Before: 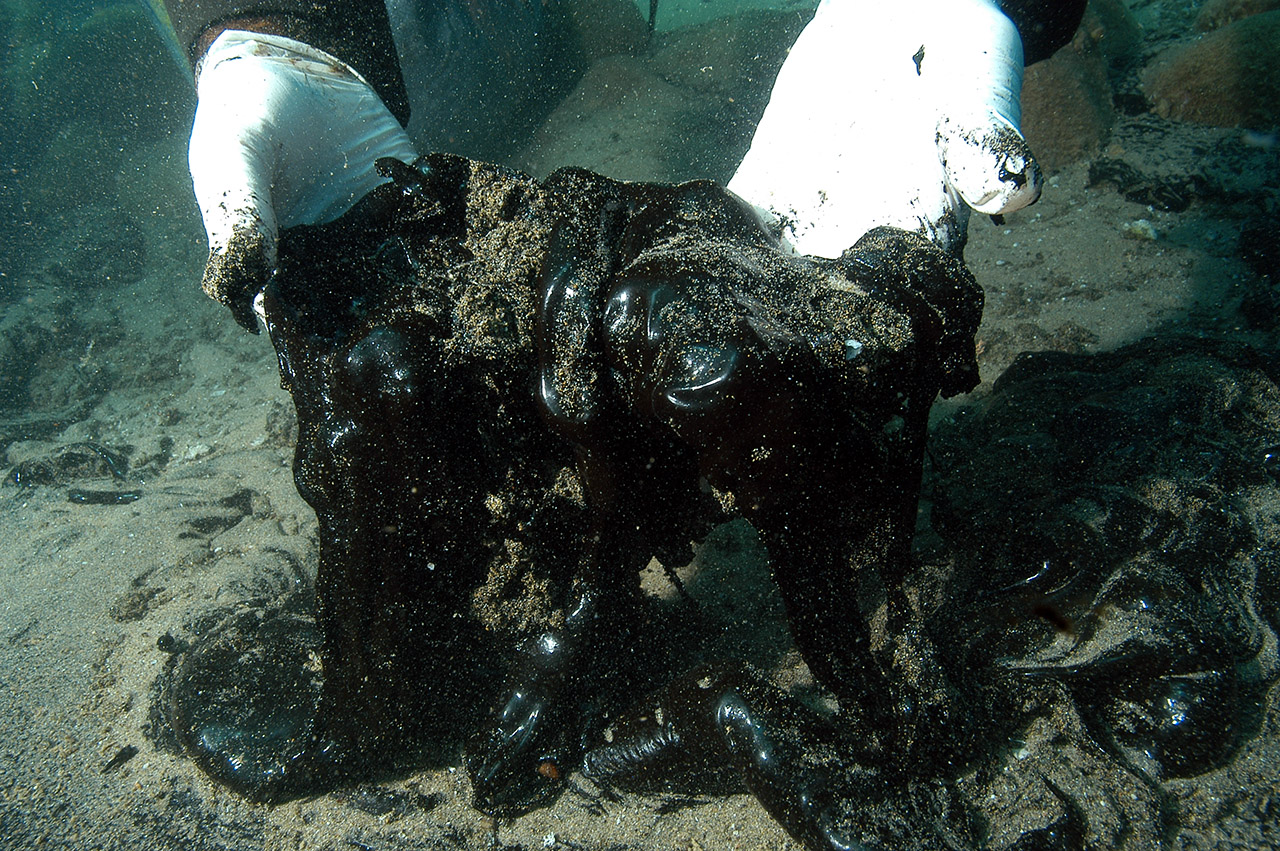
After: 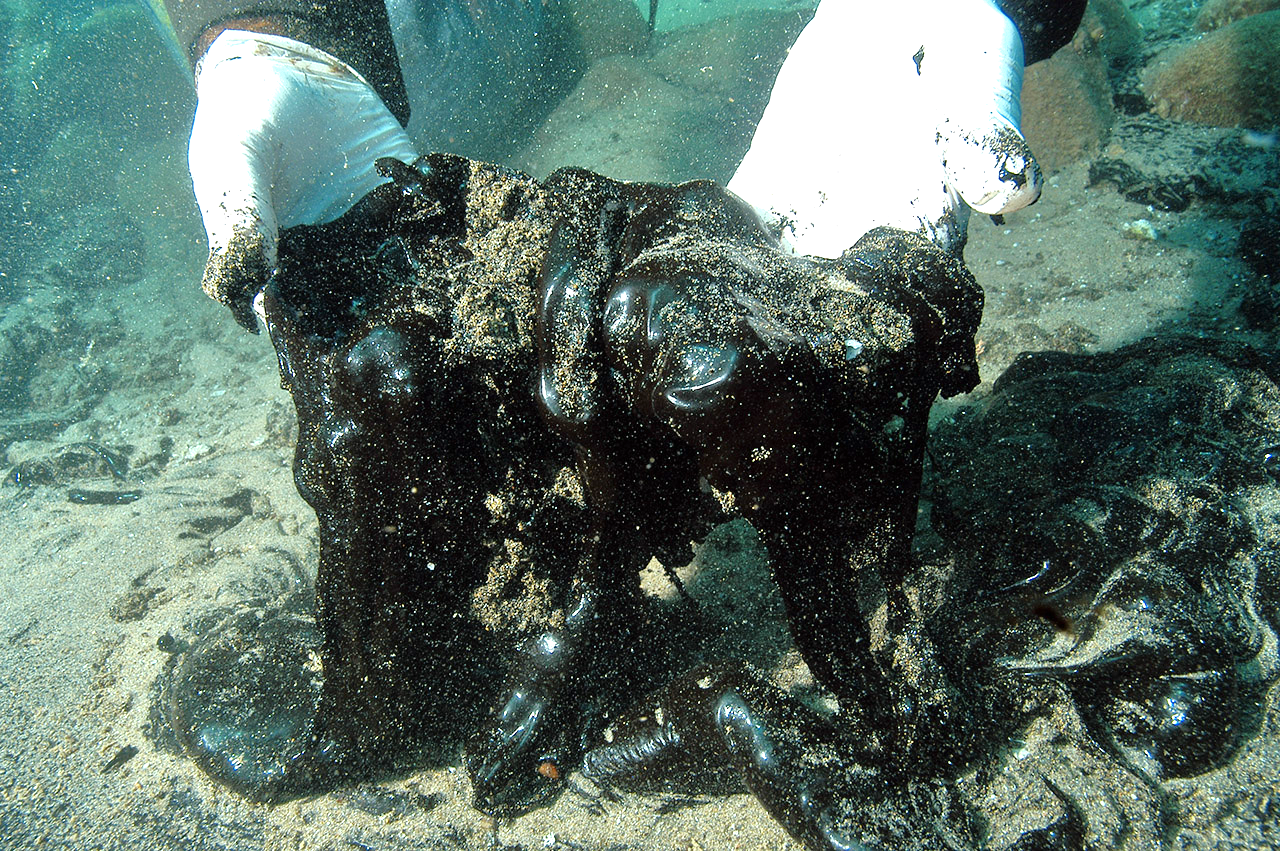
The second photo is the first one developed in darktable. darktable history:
exposure: black level correction 0, exposure 0.7 EV, compensate exposure bias true, compensate highlight preservation false
tone equalizer: -7 EV 0.15 EV, -6 EV 0.6 EV, -5 EV 1.15 EV, -4 EV 1.33 EV, -3 EV 1.15 EV, -2 EV 0.6 EV, -1 EV 0.15 EV, mask exposure compensation -0.5 EV
shadows and highlights: shadows 0, highlights 40
